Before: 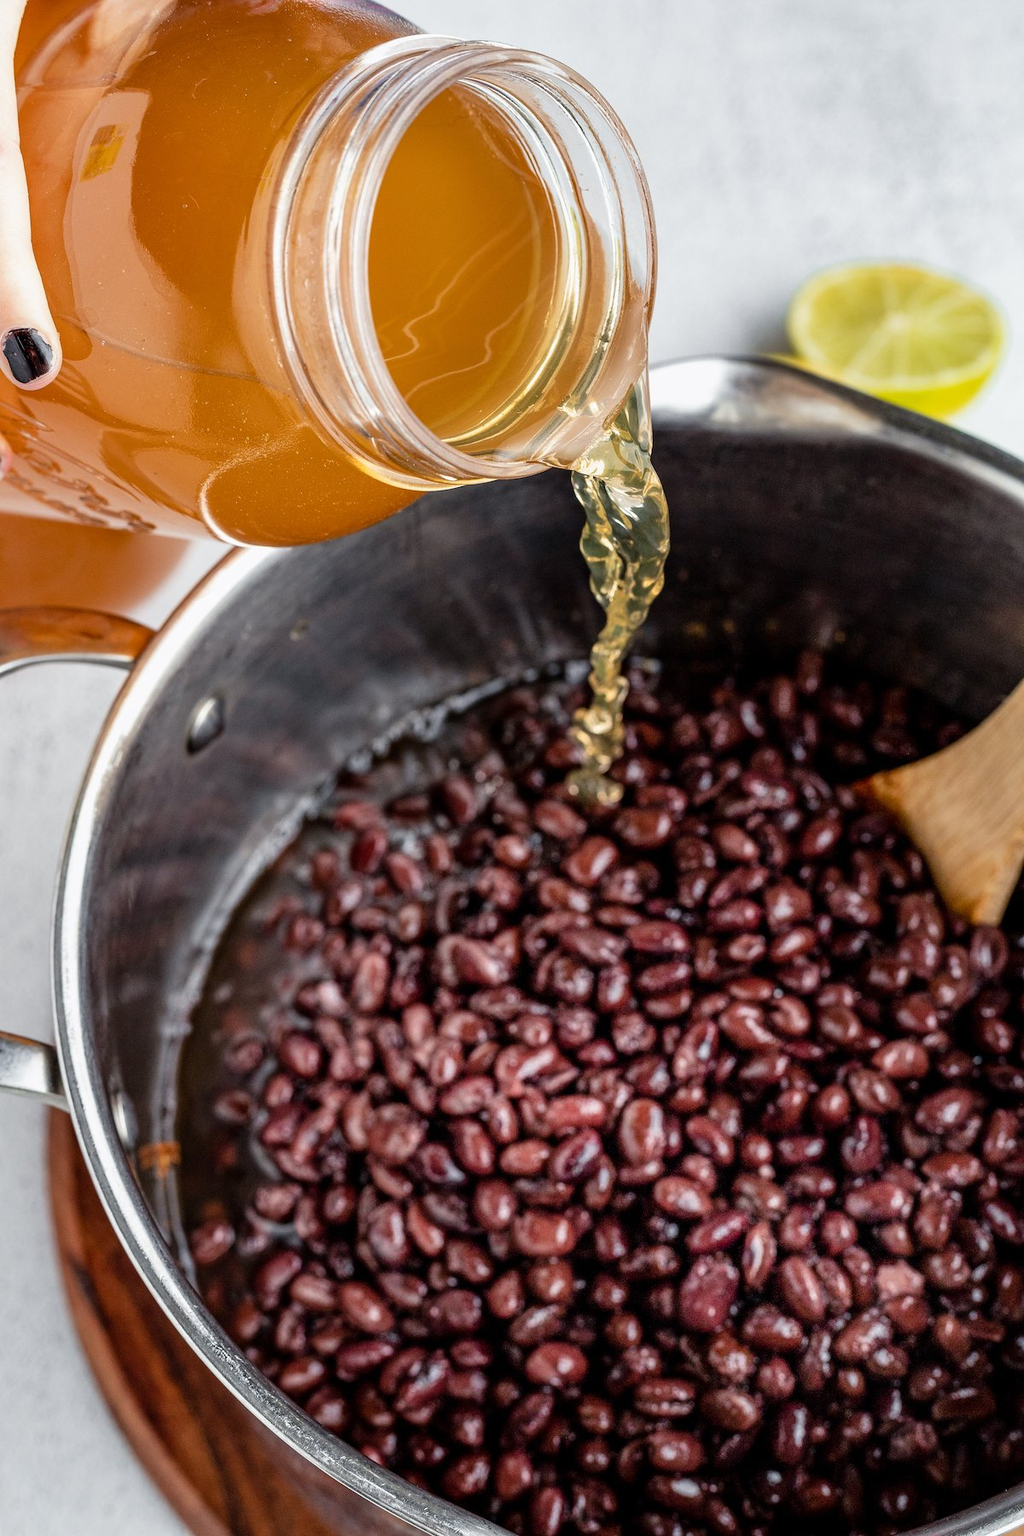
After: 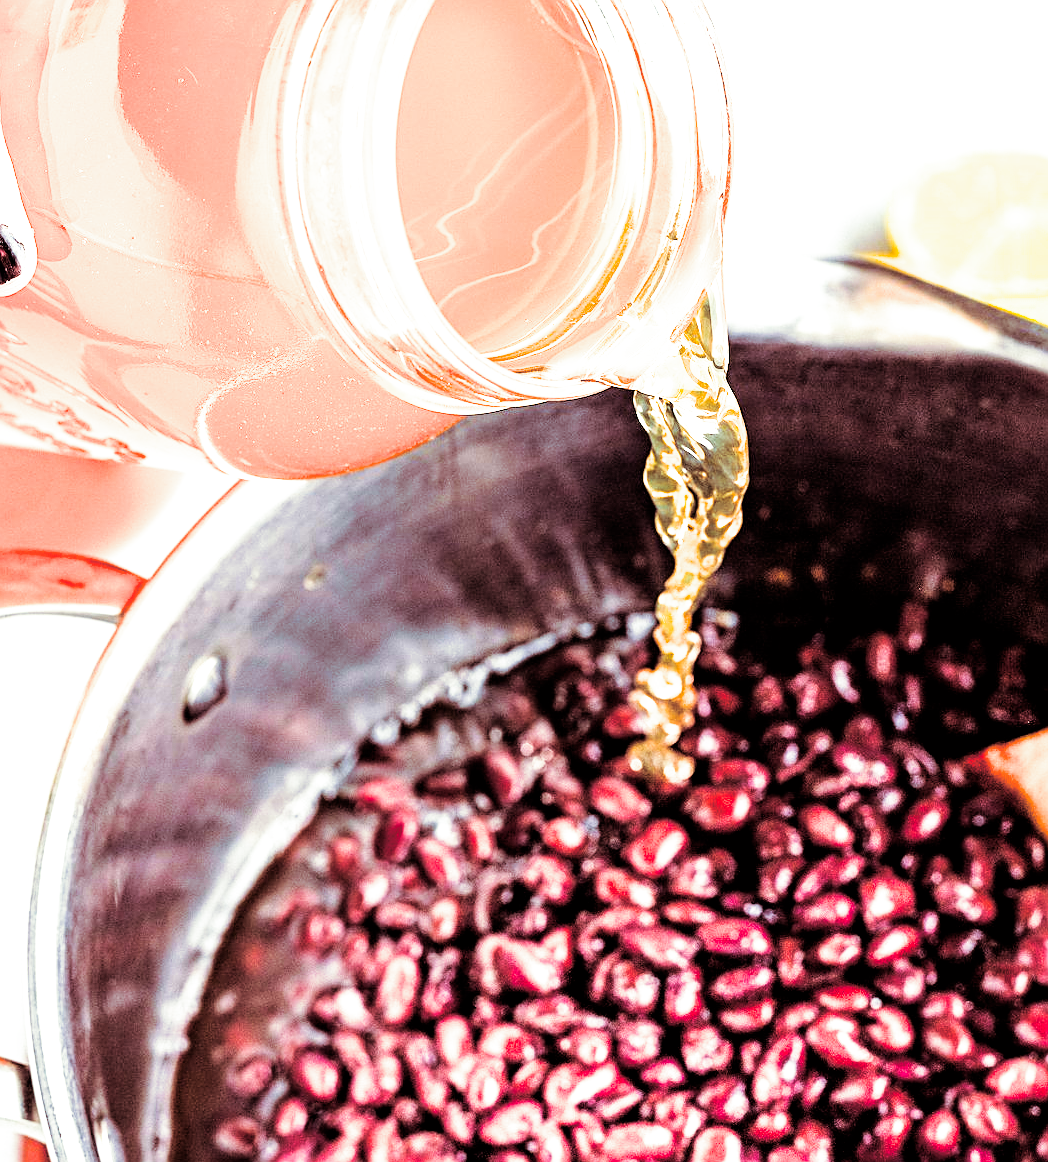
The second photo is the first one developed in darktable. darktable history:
color balance rgb: perceptual saturation grading › global saturation 25%, global vibrance 20%
color zones: curves: ch1 [(0.309, 0.524) (0.41, 0.329) (0.508, 0.509)]; ch2 [(0.25, 0.457) (0.75, 0.5)]
crop: left 3.015%, top 8.969%, right 9.647%, bottom 26.457%
split-toning: on, module defaults
exposure: black level correction 0, exposure 2.138 EV, compensate exposure bias true, compensate highlight preservation false
sharpen: on, module defaults
filmic rgb: black relative exposure -5 EV, white relative exposure 3.5 EV, hardness 3.19, contrast 1.2, highlights saturation mix -50%
vibrance: vibrance 14%
